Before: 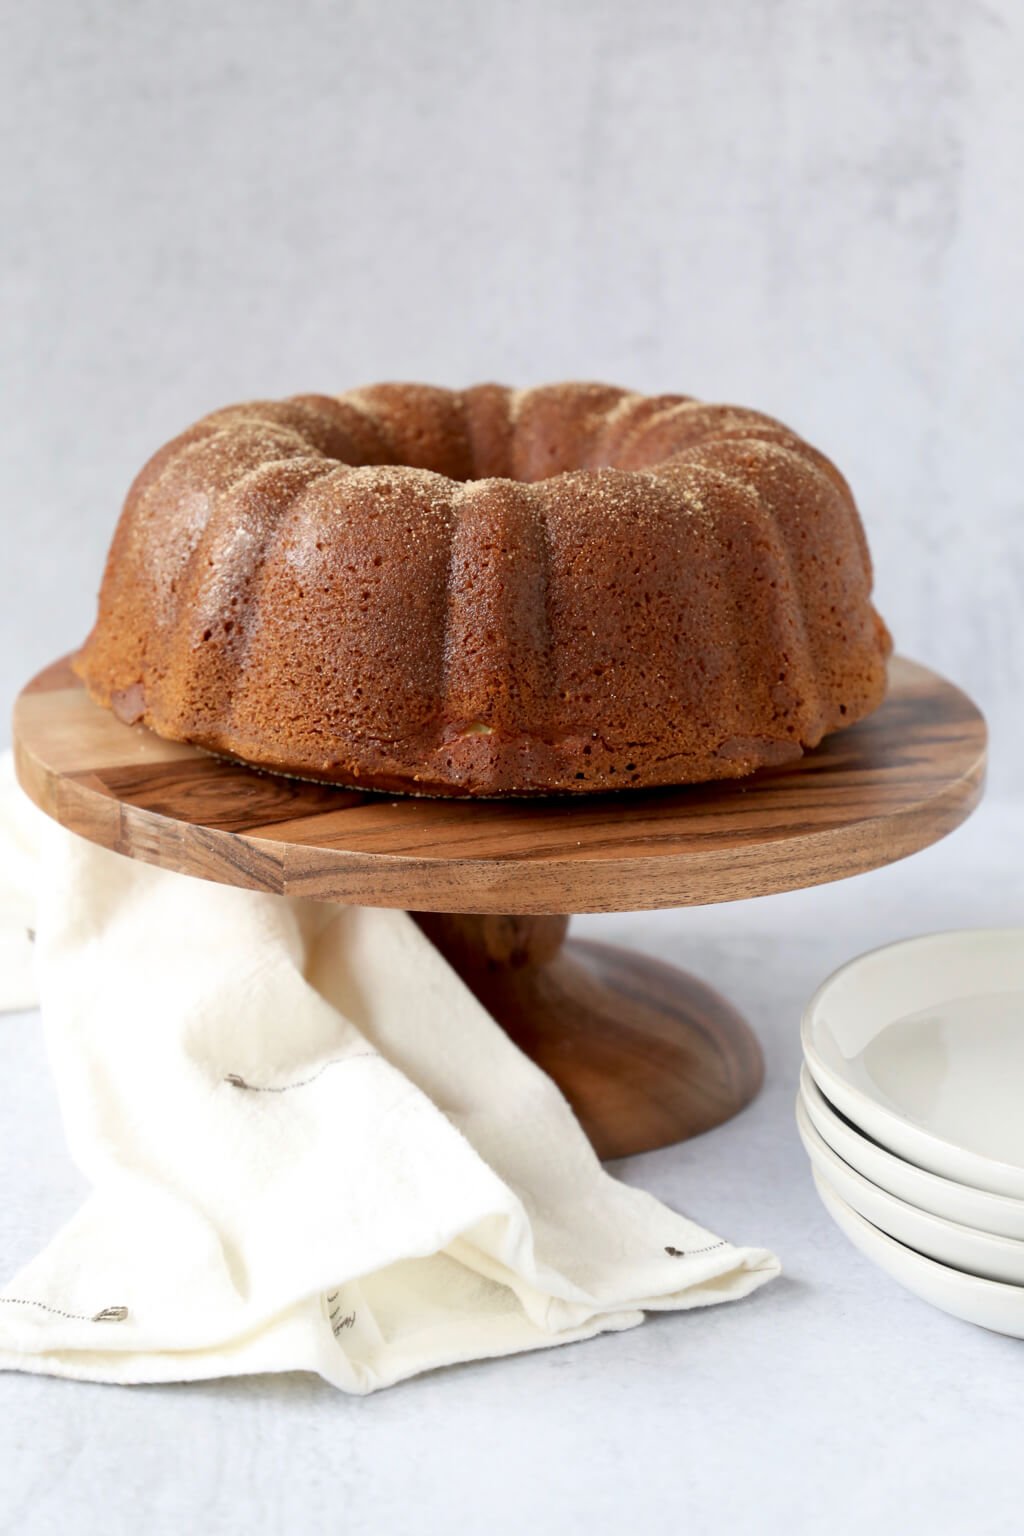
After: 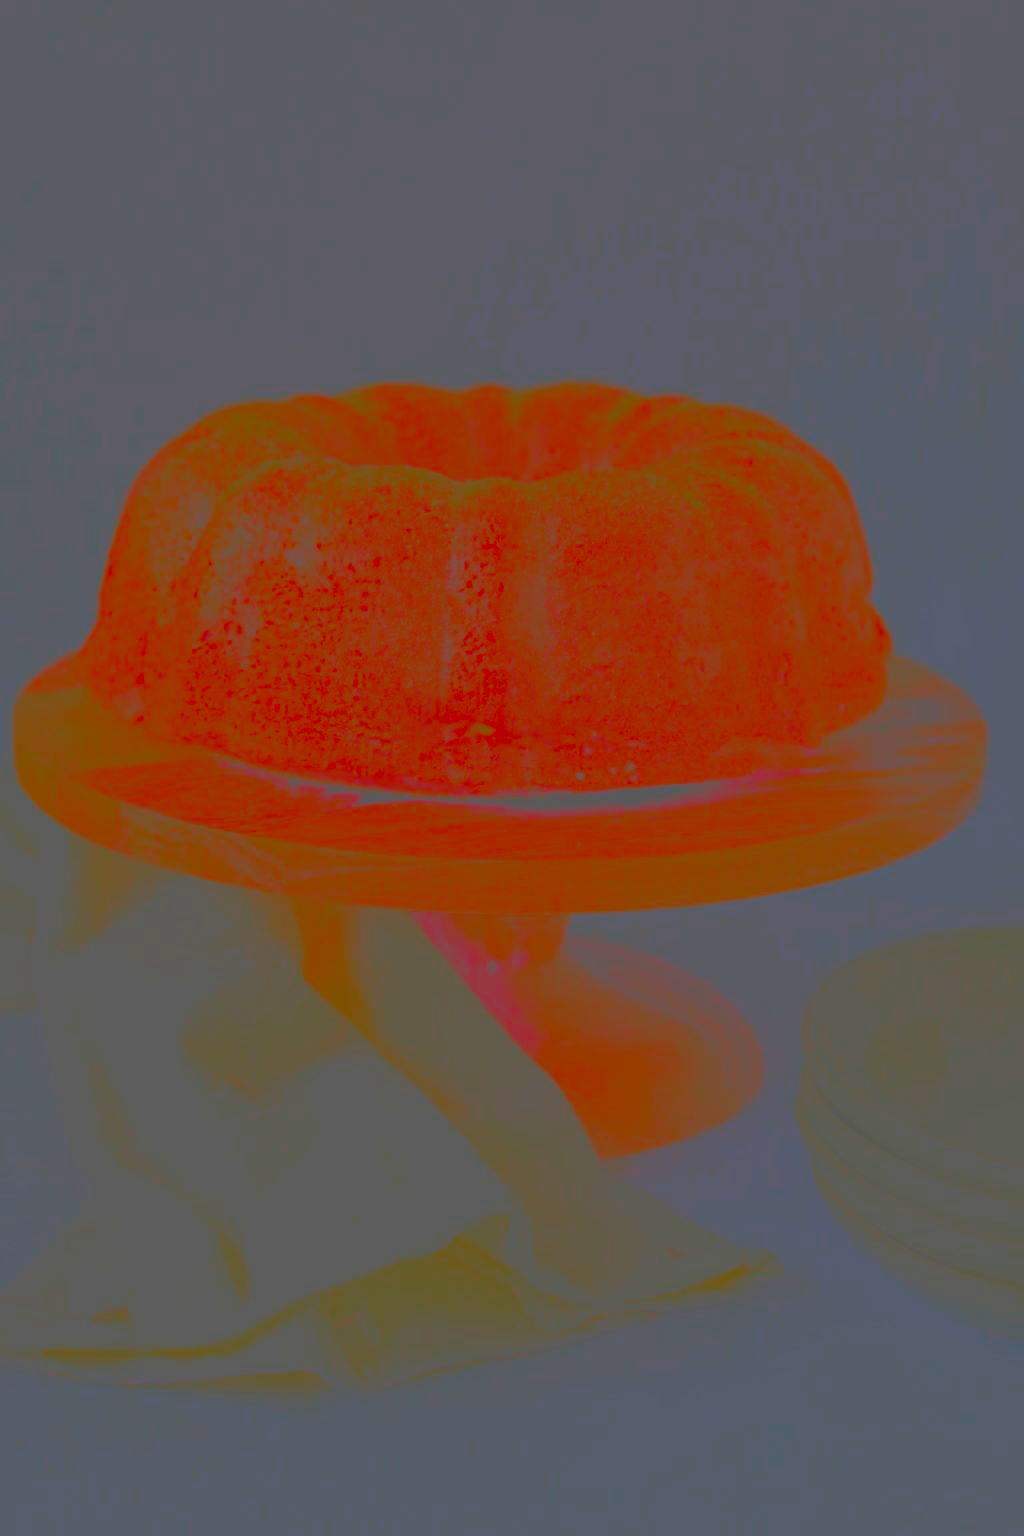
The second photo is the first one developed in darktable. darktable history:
shadows and highlights: shadows 25.24, white point adjustment -3.17, highlights -30.18, highlights color adjustment 77.99%
contrast brightness saturation: contrast -0.986, brightness -0.172, saturation 0.758
exposure: black level correction 0.001, exposure 0.499 EV, compensate highlight preservation false
